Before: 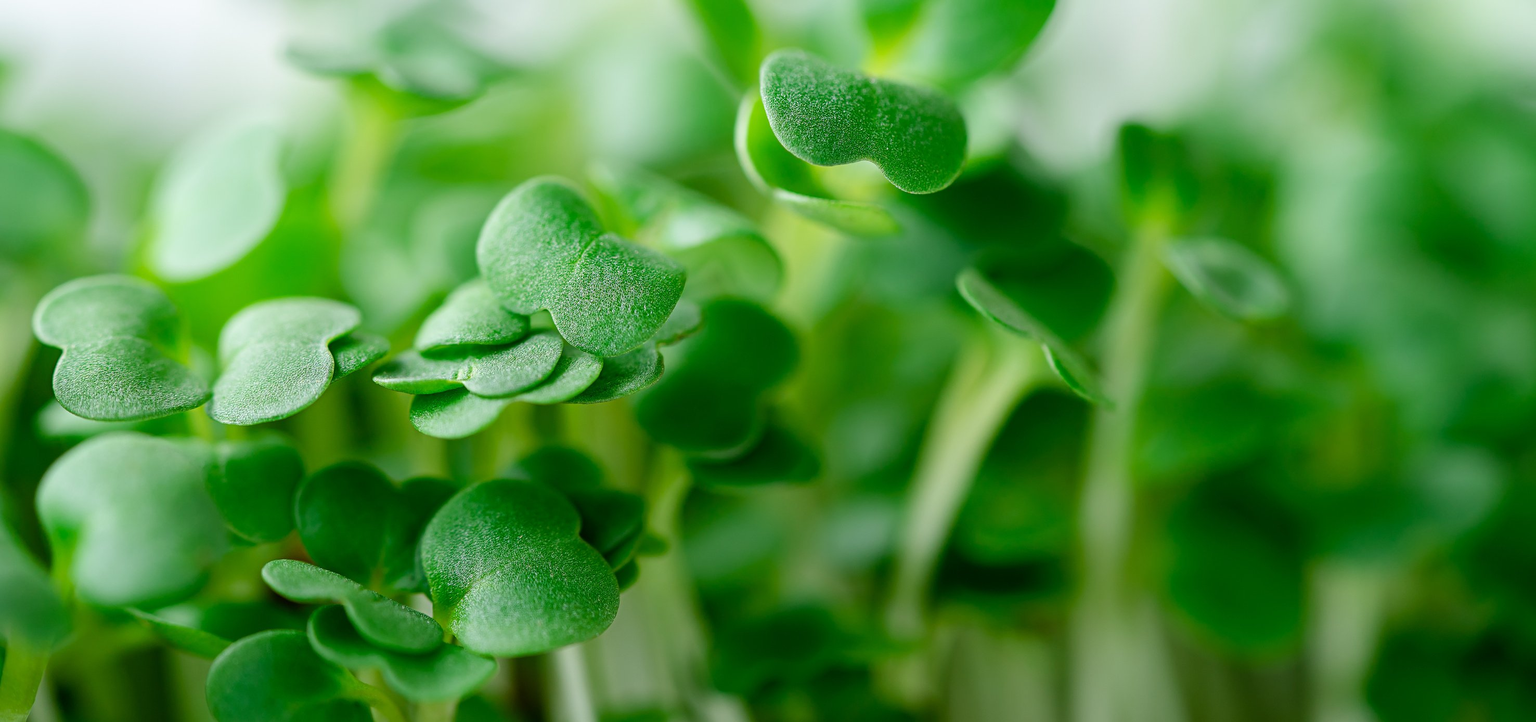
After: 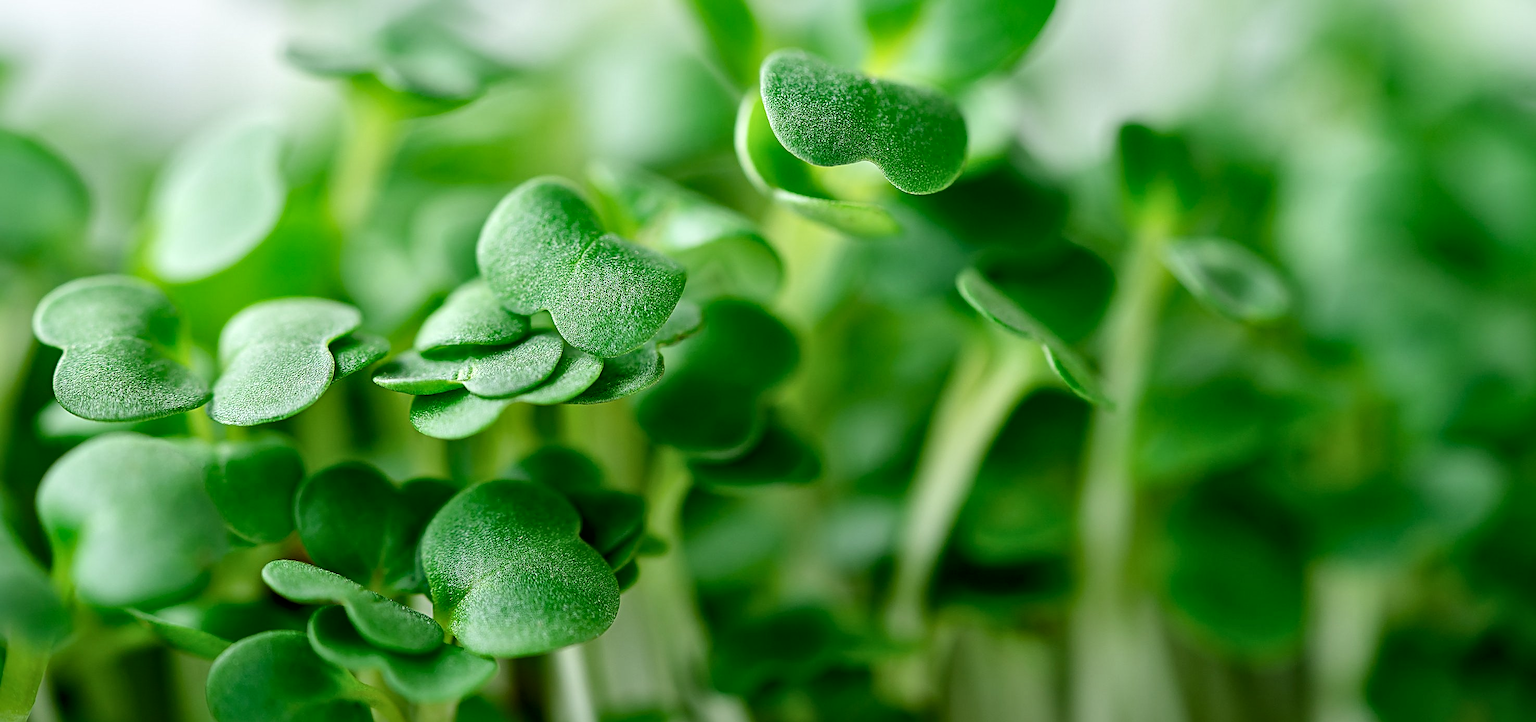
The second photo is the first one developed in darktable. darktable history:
sharpen: on, module defaults
local contrast: mode bilateral grid, contrast 26, coarseness 59, detail 151%, midtone range 0.2
